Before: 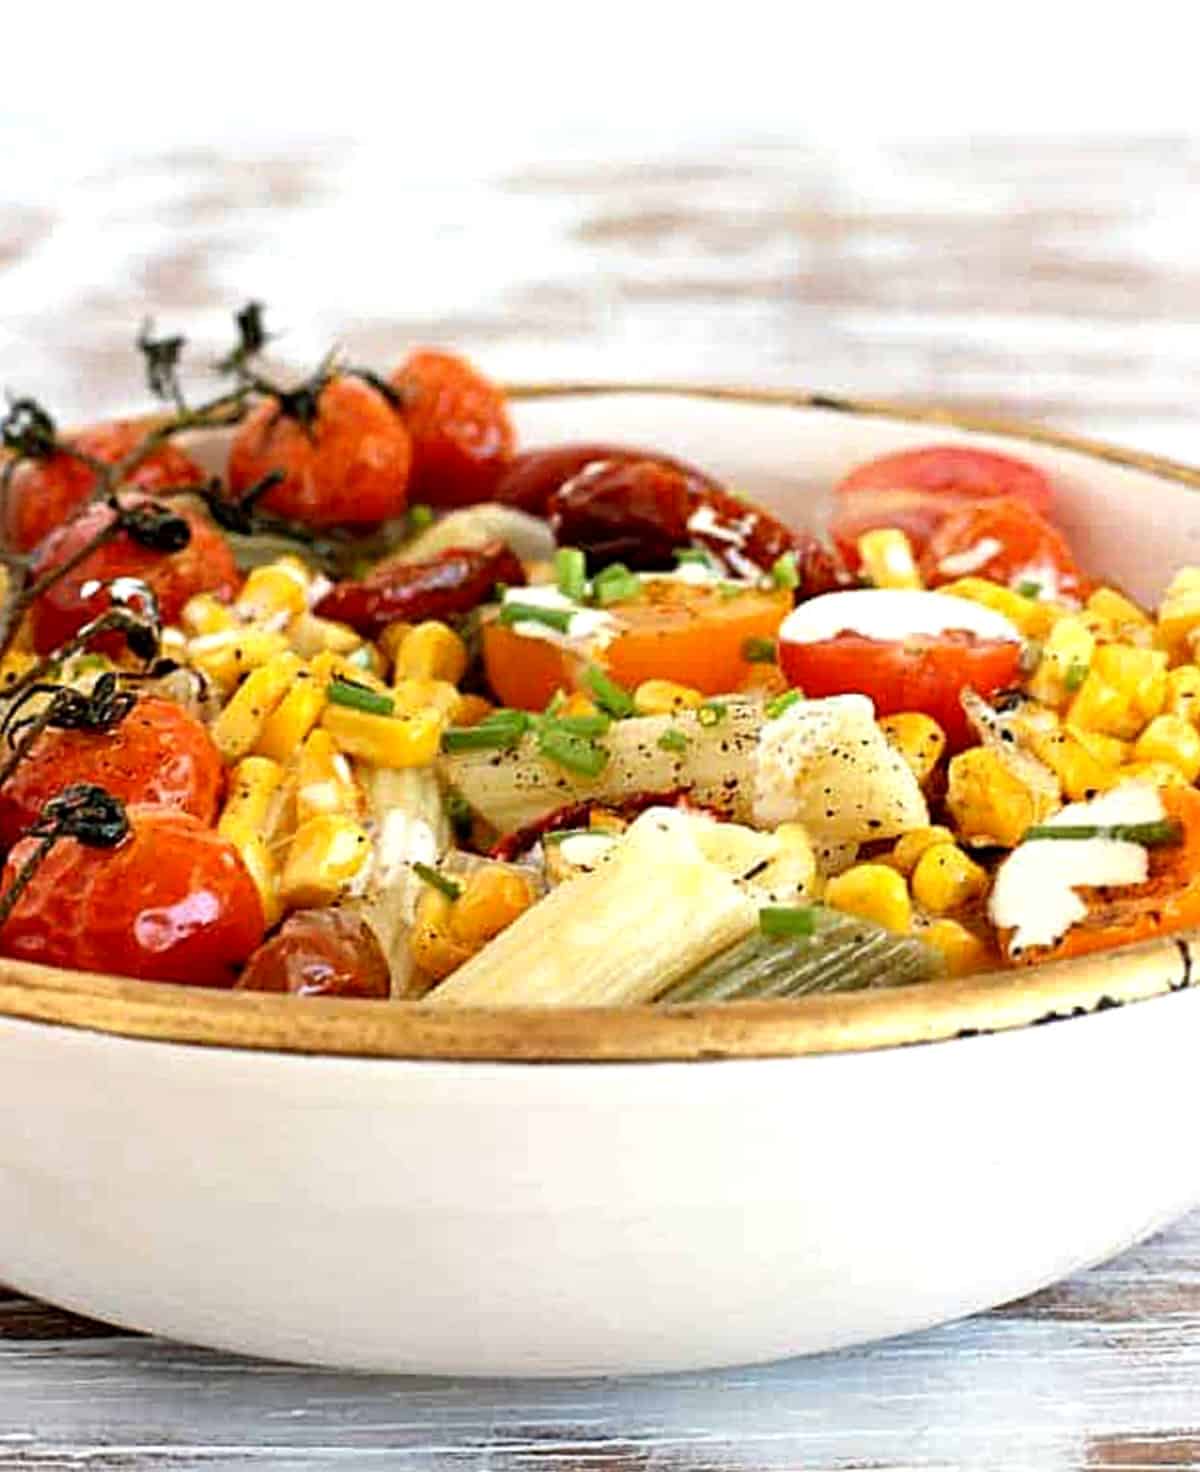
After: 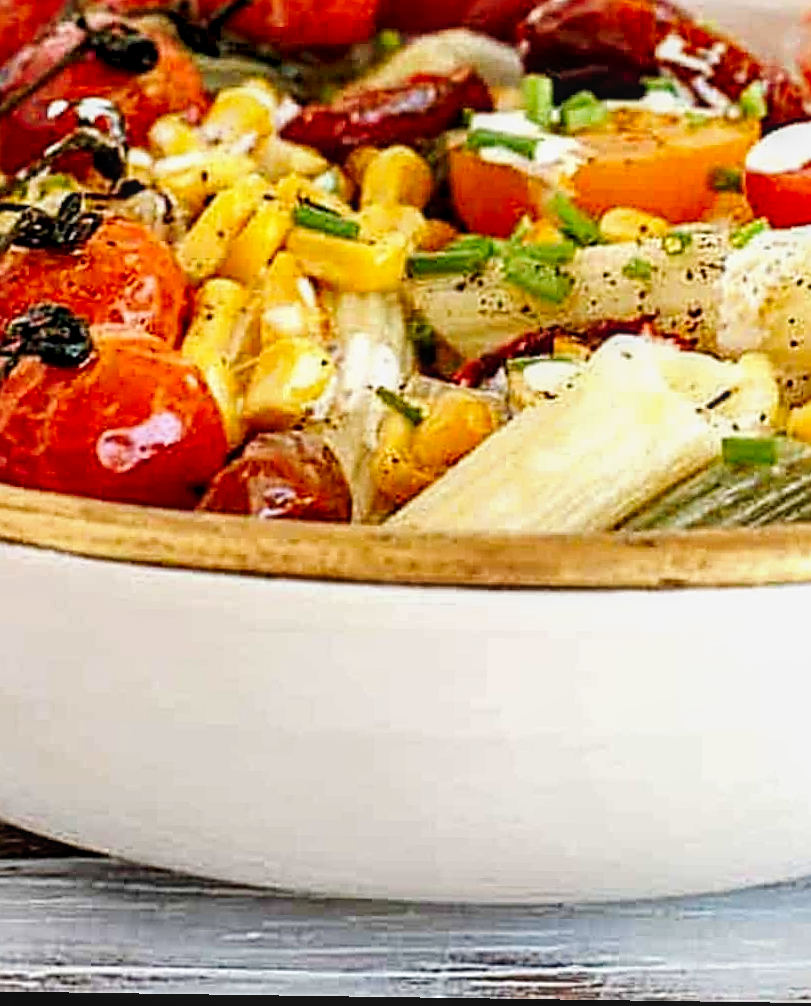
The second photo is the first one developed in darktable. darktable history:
tone curve: curves: ch0 [(0, 0) (0.068, 0.031) (0.175, 0.132) (0.337, 0.304) (0.498, 0.511) (0.748, 0.762) (0.993, 0.954)]; ch1 [(0, 0) (0.294, 0.184) (0.359, 0.34) (0.362, 0.35) (0.43, 0.41) (0.476, 0.457) (0.499, 0.5) (0.529, 0.523) (0.677, 0.762) (1, 1)]; ch2 [(0, 0) (0.431, 0.419) (0.495, 0.502) (0.524, 0.534) (0.557, 0.56) (0.634, 0.654) (0.728, 0.722) (1, 1)], preserve colors none
crop and rotate: angle -0.817°, left 3.727%, top 32.395%, right 29.823%
sharpen: on, module defaults
local contrast: on, module defaults
